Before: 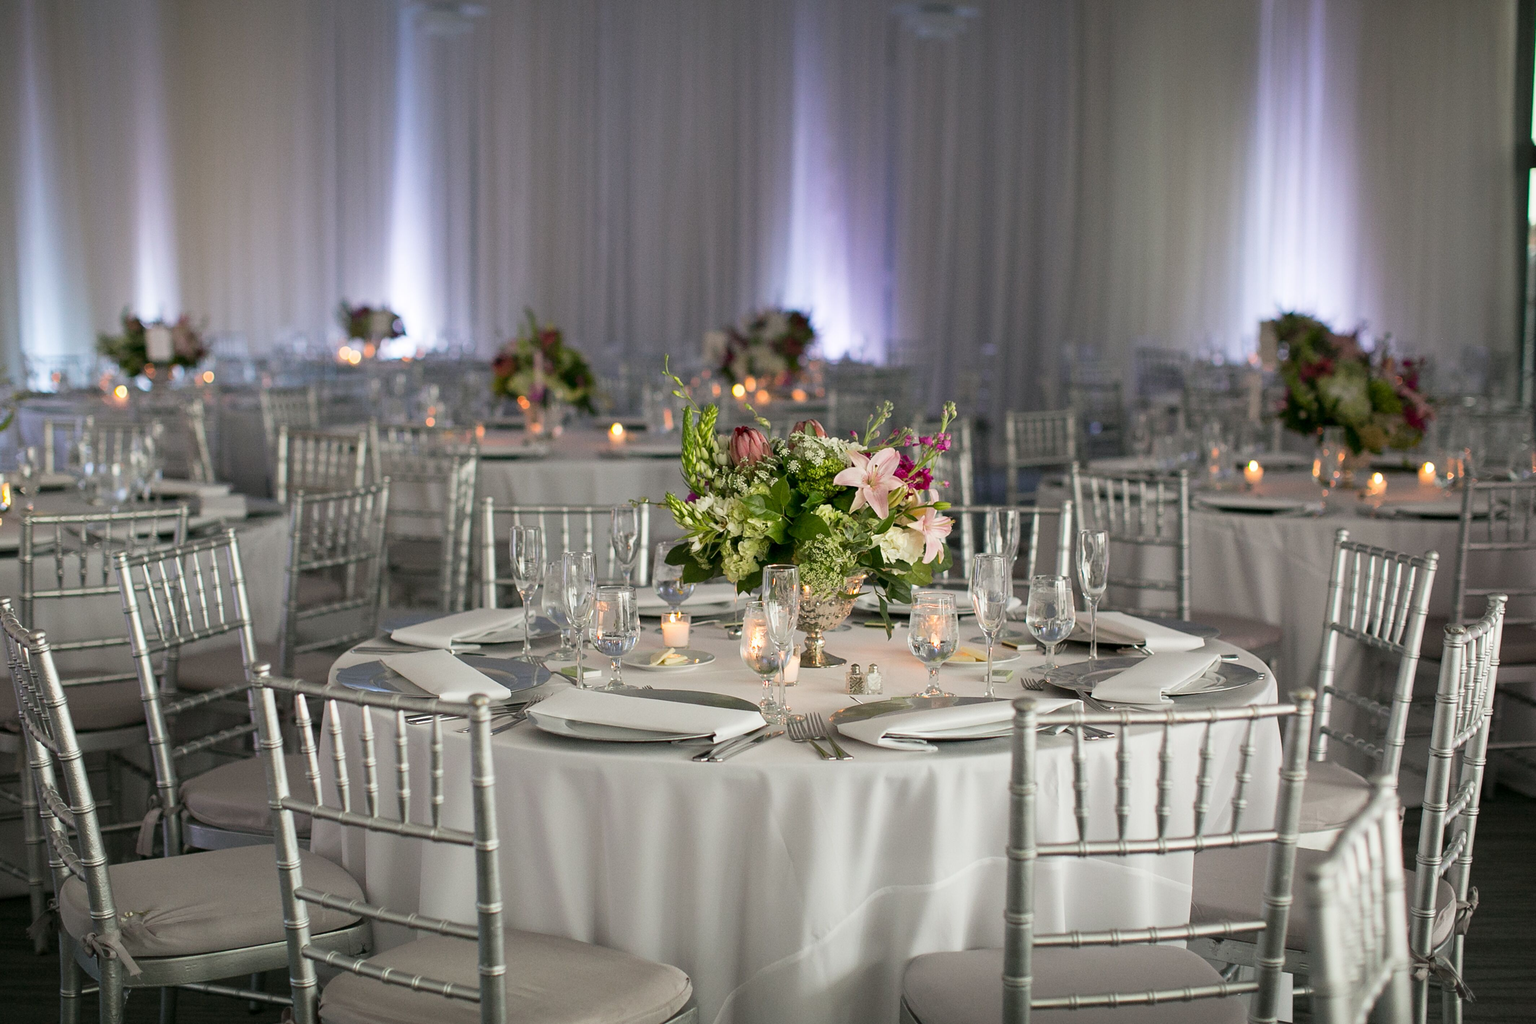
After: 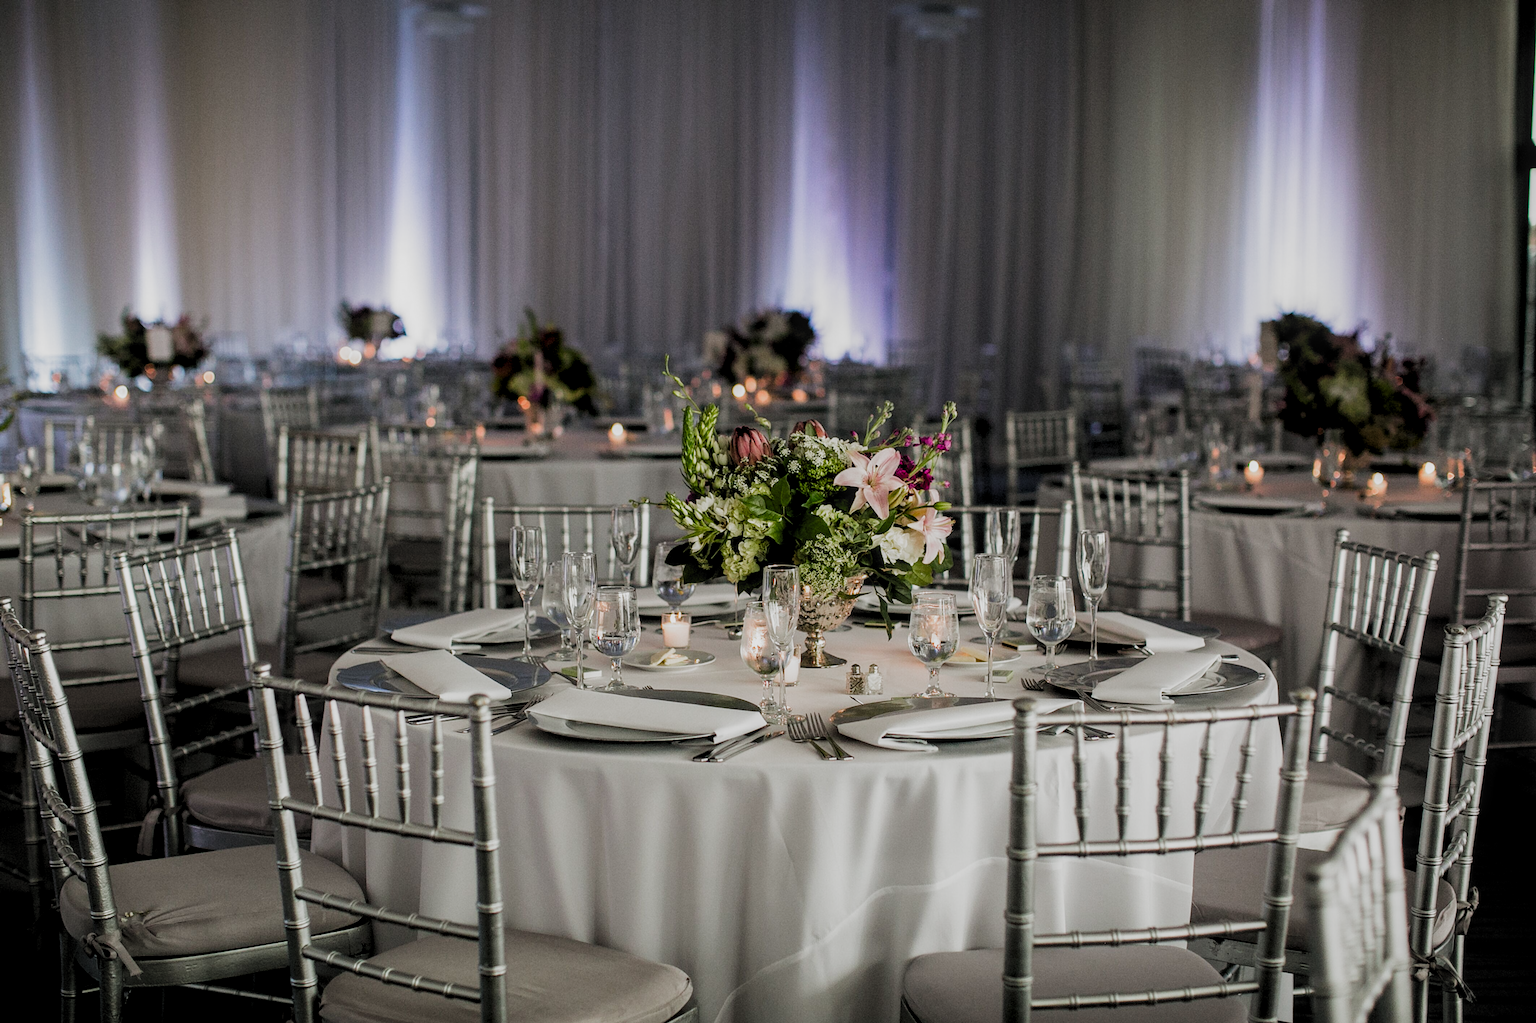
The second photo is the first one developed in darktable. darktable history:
contrast brightness saturation: contrast 0.069, brightness -0.141, saturation 0.112
filmic rgb: black relative exposure -5.1 EV, white relative exposure 3.97 EV, hardness 2.9, contrast 1.202, highlights saturation mix -28.86%, add noise in highlights 0, preserve chrominance luminance Y, color science v3 (2019), use custom middle-gray values true, contrast in highlights soft
local contrast: on, module defaults
